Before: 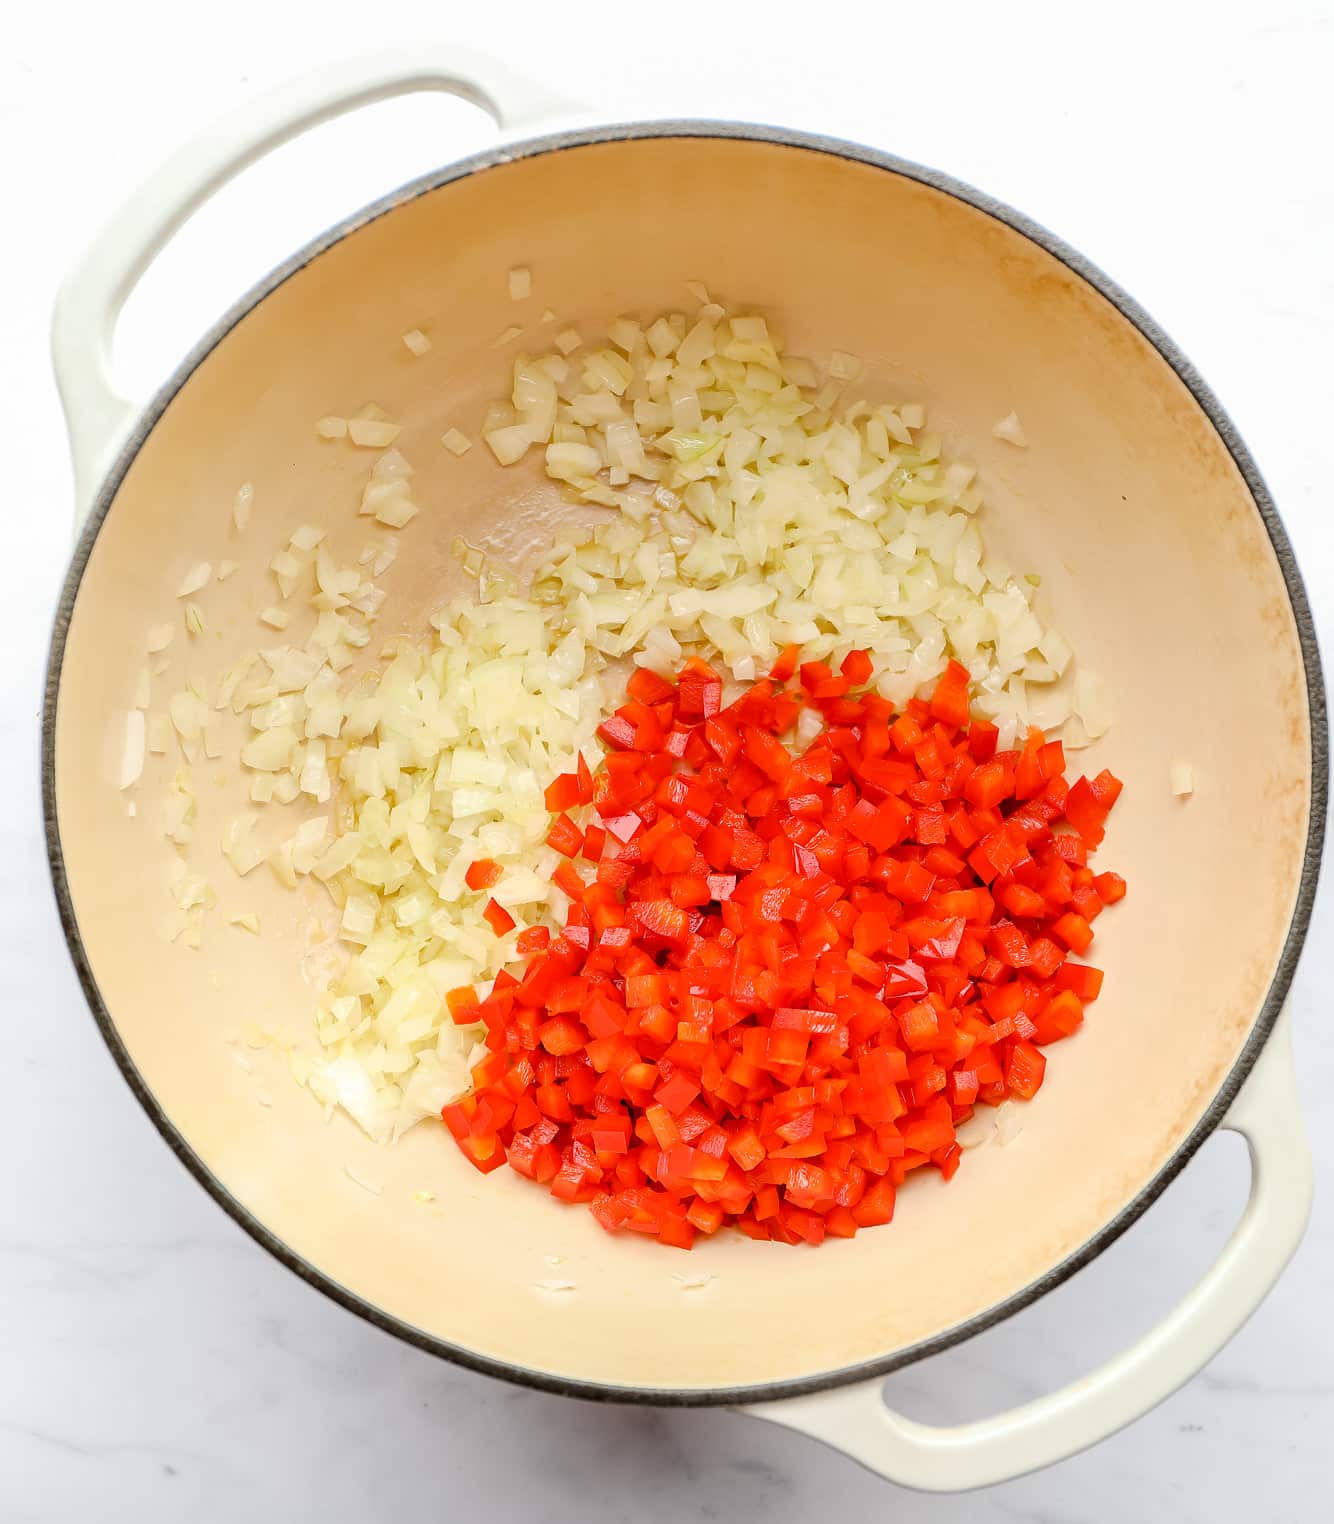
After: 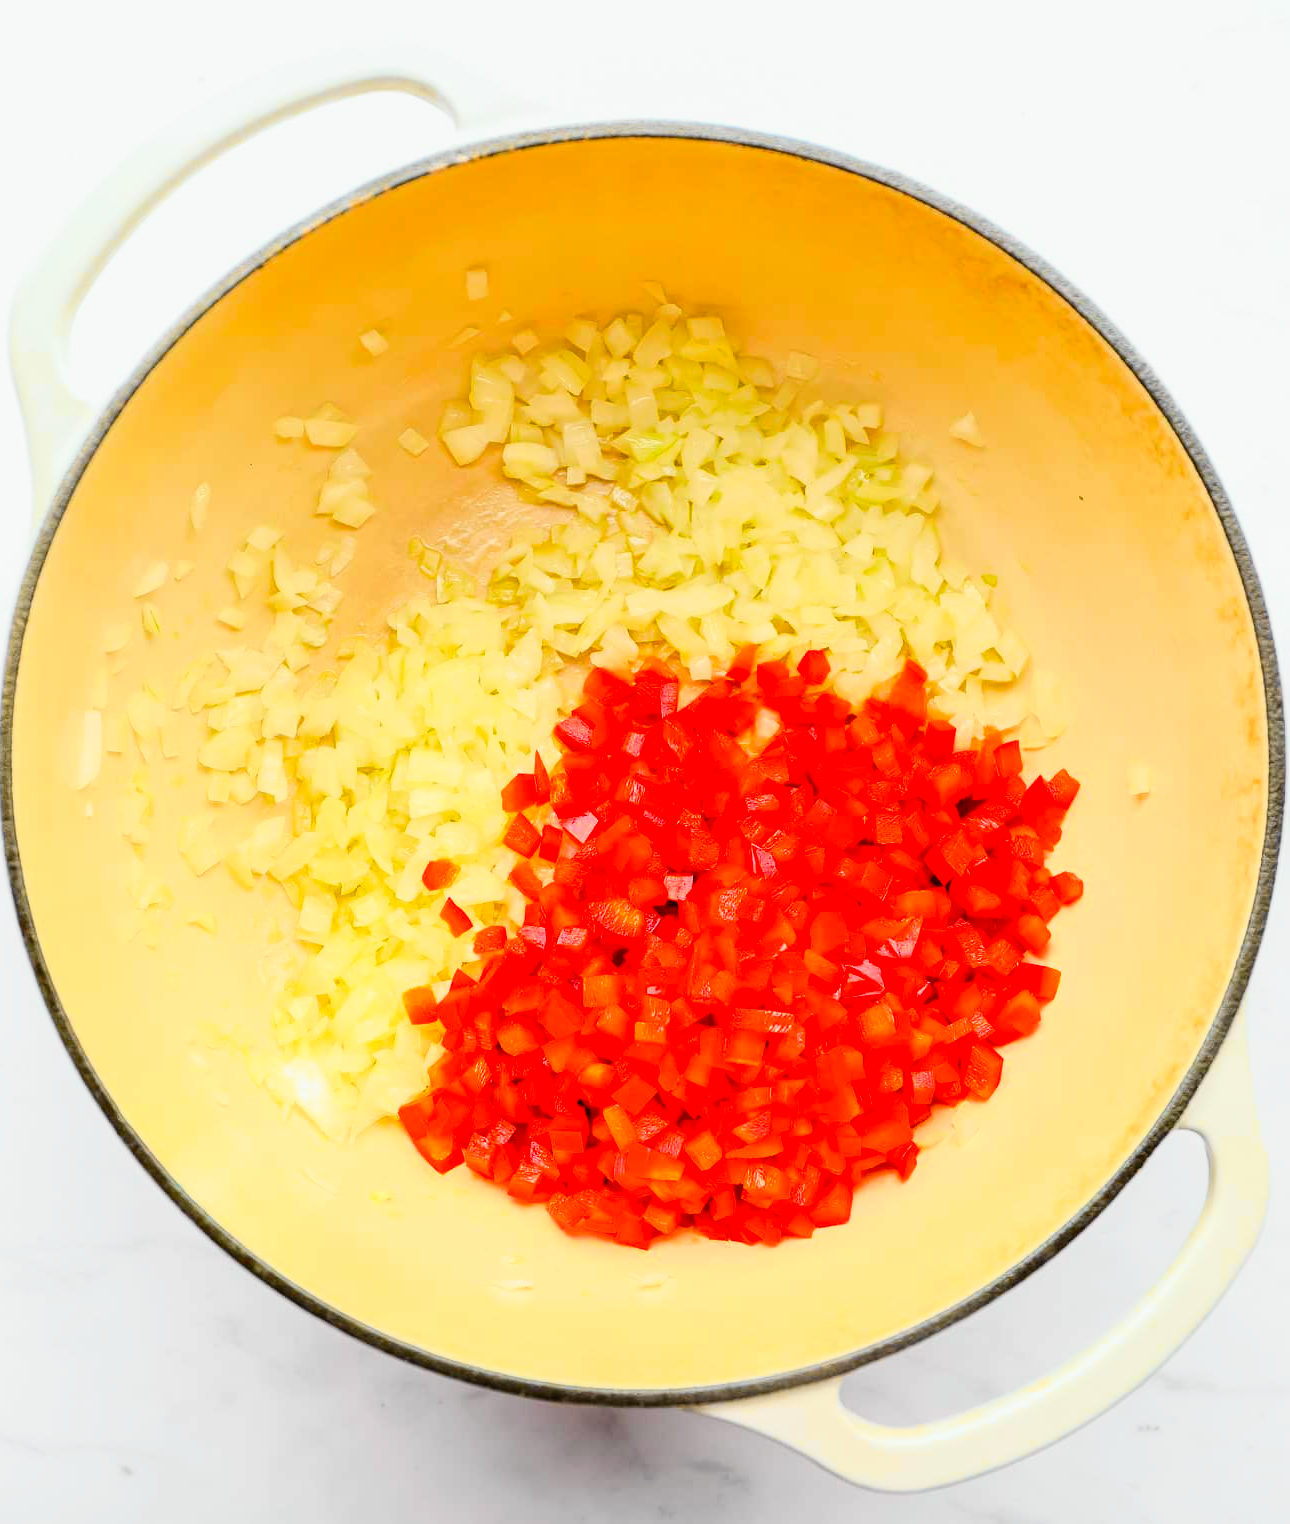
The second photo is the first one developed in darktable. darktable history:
crop and rotate: left 3.238%
tone curve: curves: ch0 [(0, 0.012) (0.093, 0.11) (0.345, 0.425) (0.457, 0.562) (0.628, 0.738) (0.839, 0.909) (0.998, 0.978)]; ch1 [(0, 0) (0.437, 0.408) (0.472, 0.47) (0.502, 0.497) (0.527, 0.523) (0.568, 0.577) (0.62, 0.66) (0.669, 0.748) (0.859, 0.899) (1, 1)]; ch2 [(0, 0) (0.33, 0.301) (0.421, 0.443) (0.473, 0.498) (0.509, 0.502) (0.535, 0.545) (0.549, 0.576) (0.644, 0.703) (1, 1)], color space Lab, independent channels, preserve colors none
color balance rgb: perceptual saturation grading › global saturation 25%, global vibrance 20%
